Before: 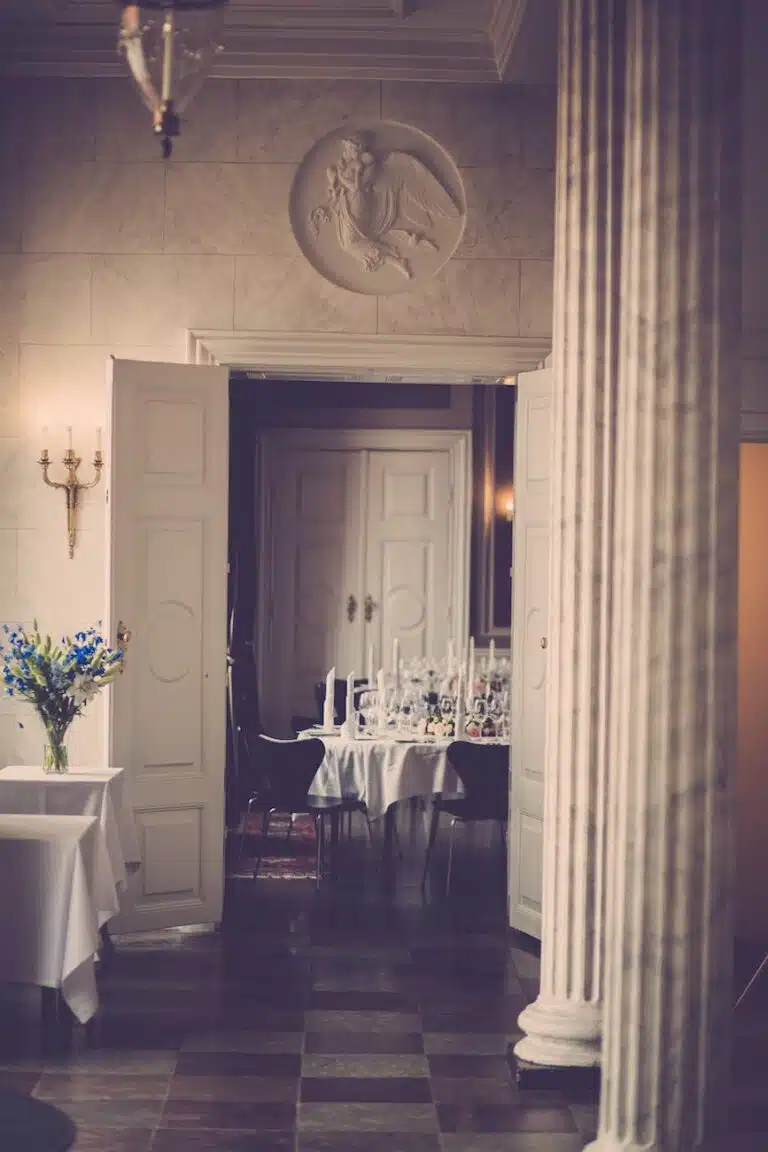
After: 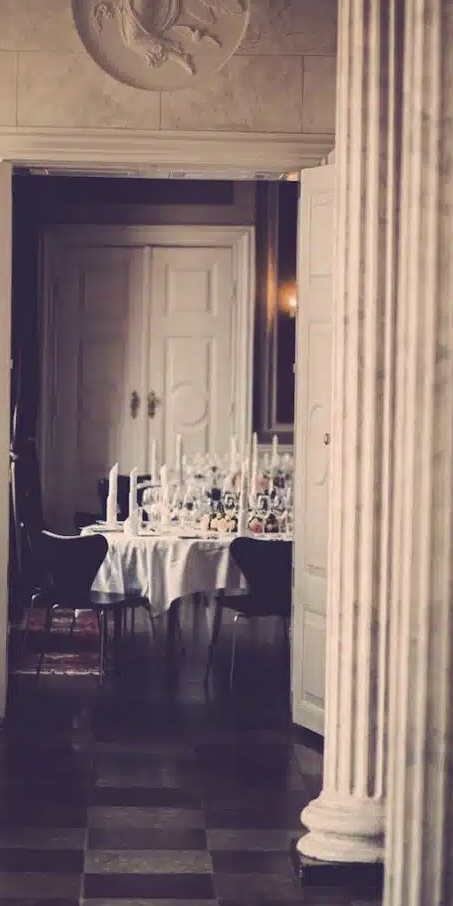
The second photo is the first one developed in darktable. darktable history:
tone equalizer: -8 EV -0.417 EV, -7 EV -0.389 EV, -6 EV -0.333 EV, -5 EV -0.222 EV, -3 EV 0.222 EV, -2 EV 0.333 EV, -1 EV 0.389 EV, +0 EV 0.417 EV, edges refinement/feathering 500, mask exposure compensation -1.57 EV, preserve details no
crop and rotate: left 28.256%, top 17.734%, right 12.656%, bottom 3.573%
color zones: curves: ch0 [(0.27, 0.396) (0.563, 0.504) (0.75, 0.5) (0.787, 0.307)]
